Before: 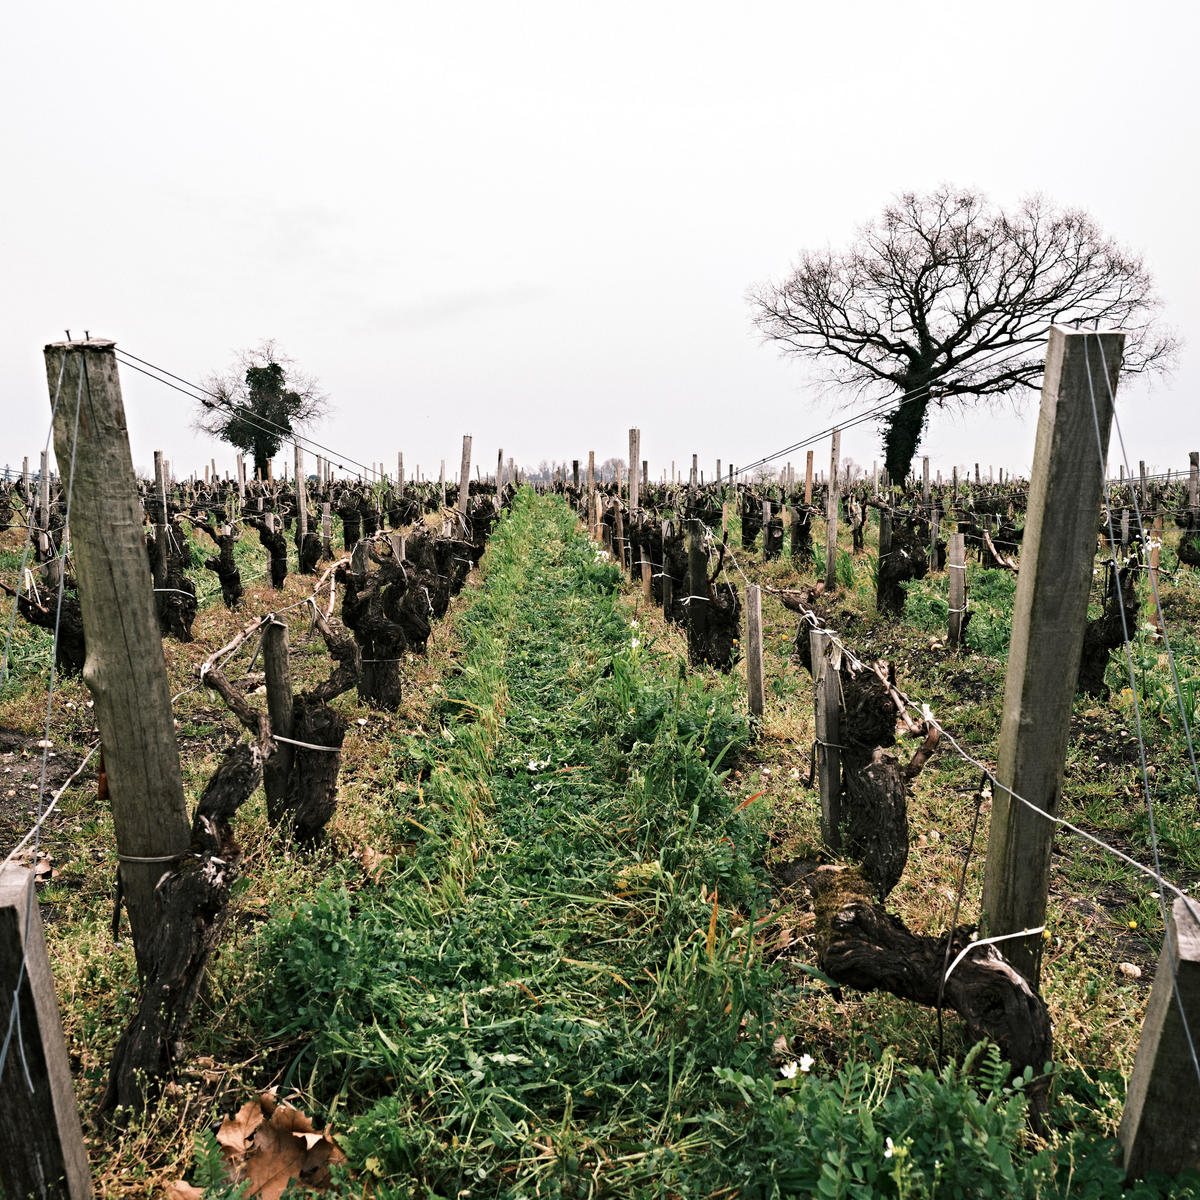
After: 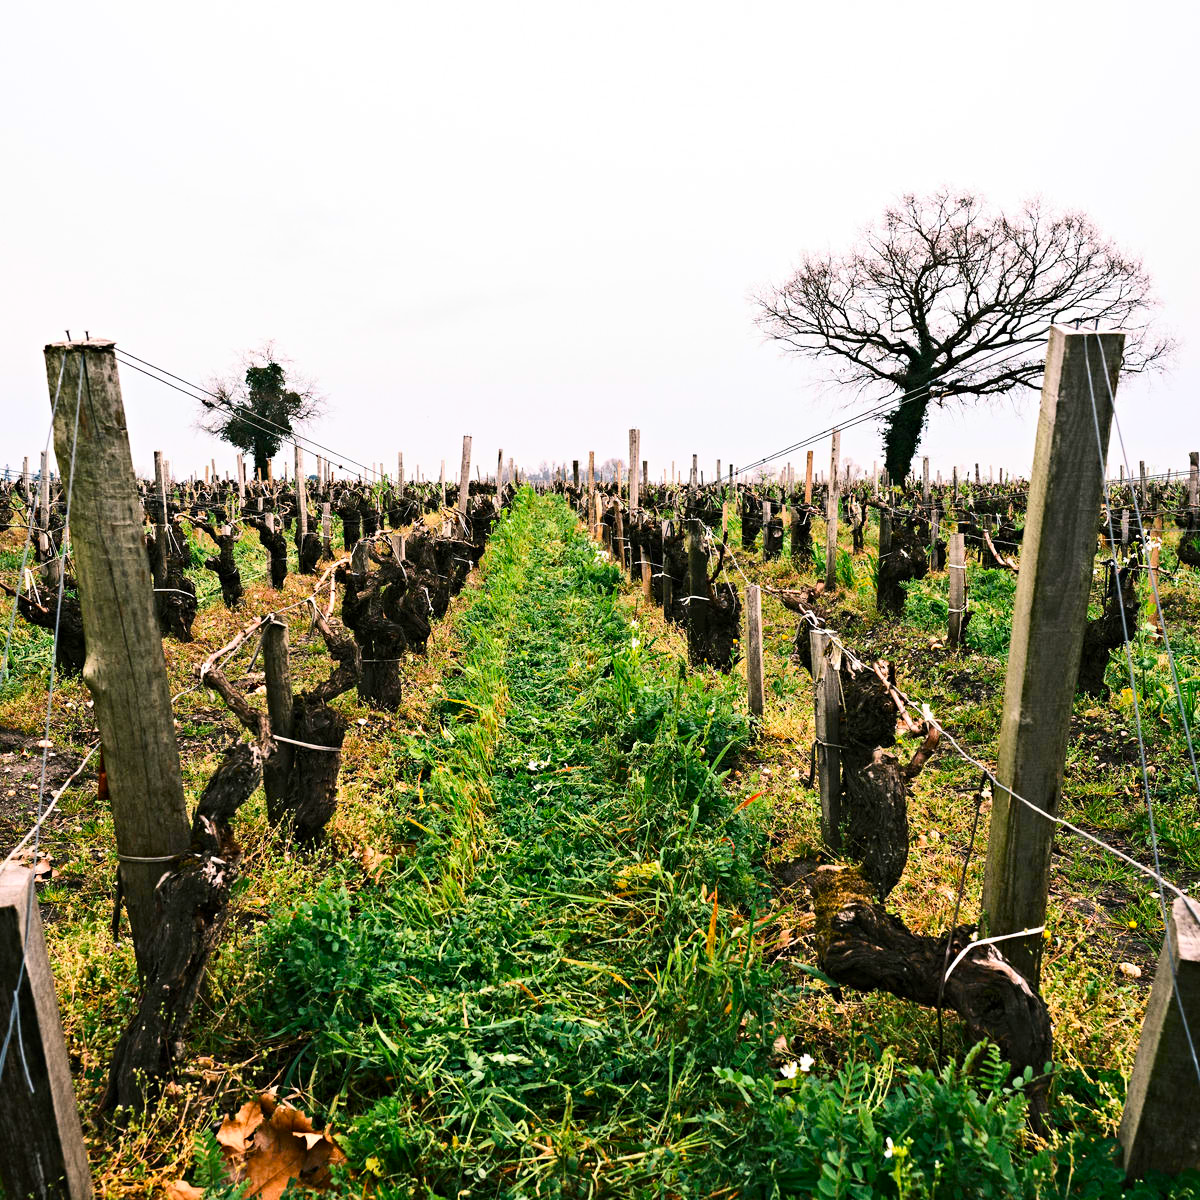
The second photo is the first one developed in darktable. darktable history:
contrast brightness saturation: contrast 0.23, brightness 0.1, saturation 0.29
color balance rgb: perceptual saturation grading › global saturation 25%, global vibrance 20%
